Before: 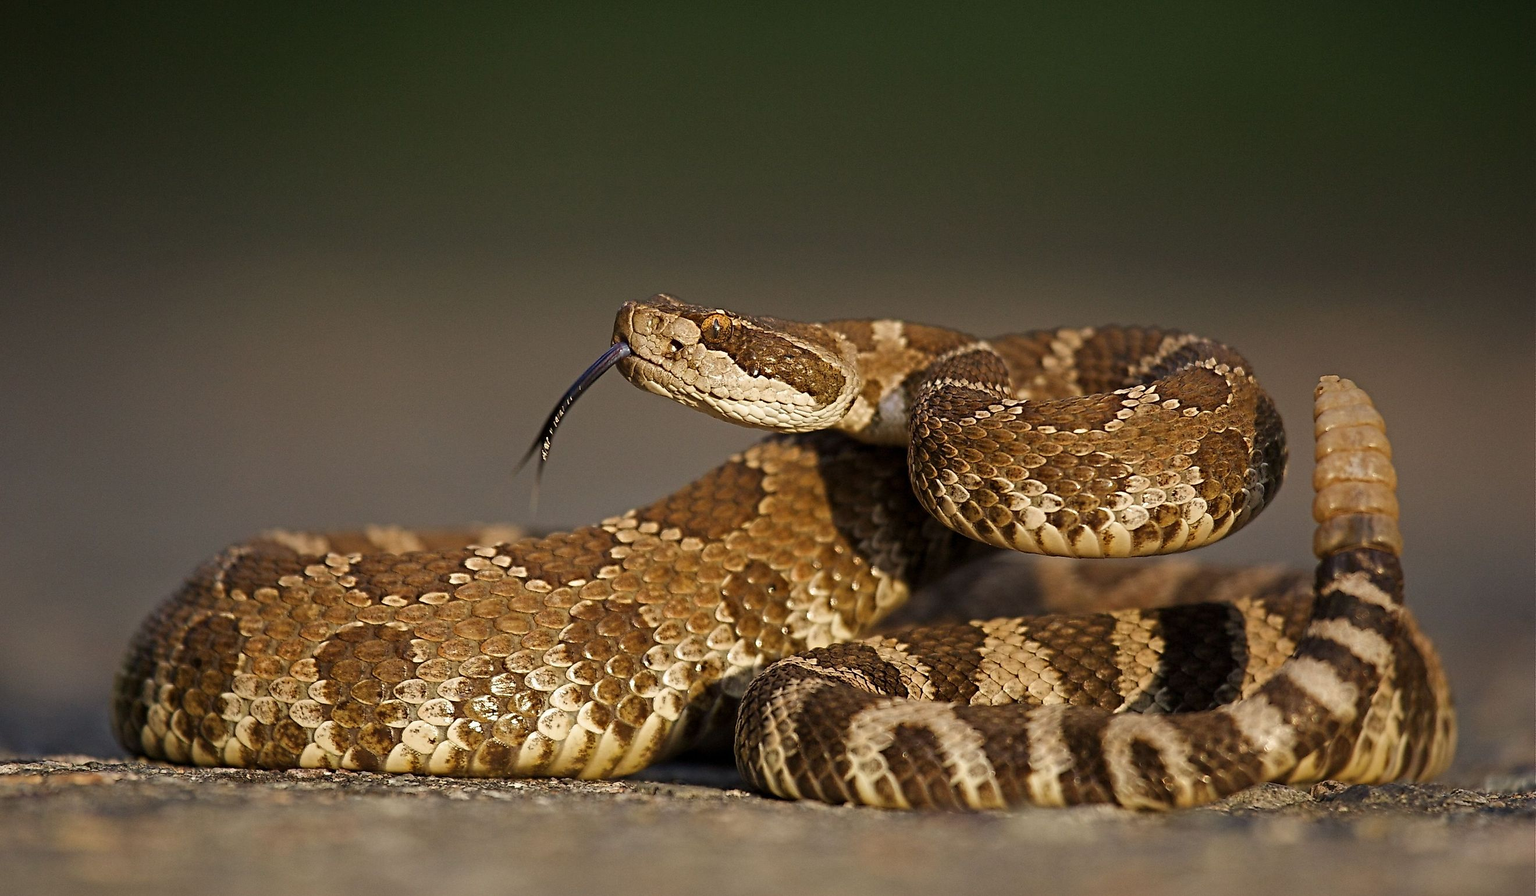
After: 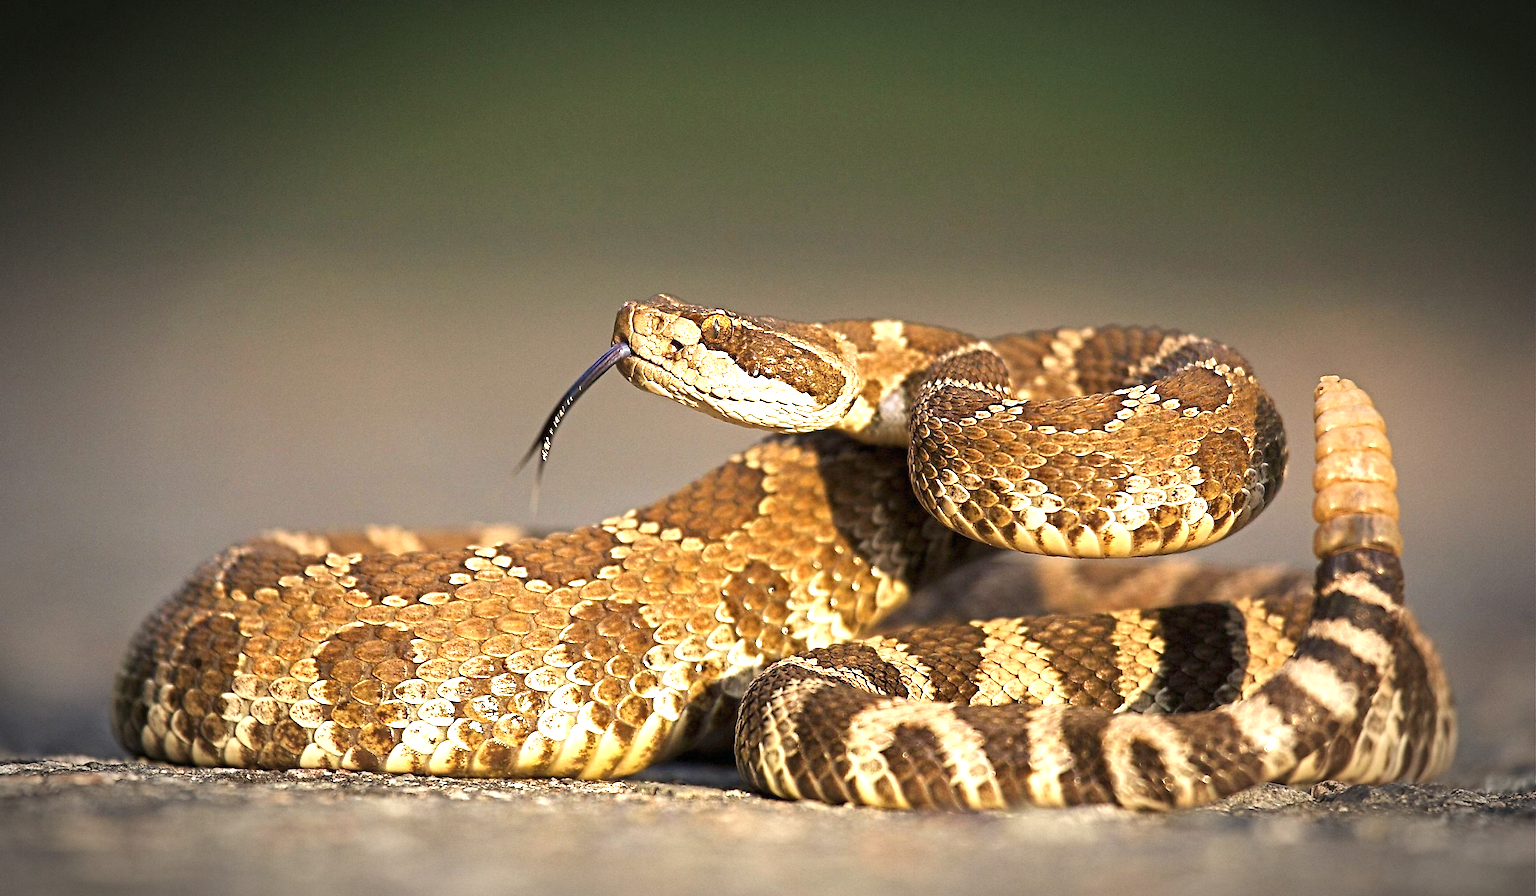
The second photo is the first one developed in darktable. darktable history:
exposure: black level correction 0, exposure 1.48 EV, compensate exposure bias true, compensate highlight preservation false
vignetting: brightness -0.677, automatic ratio true
